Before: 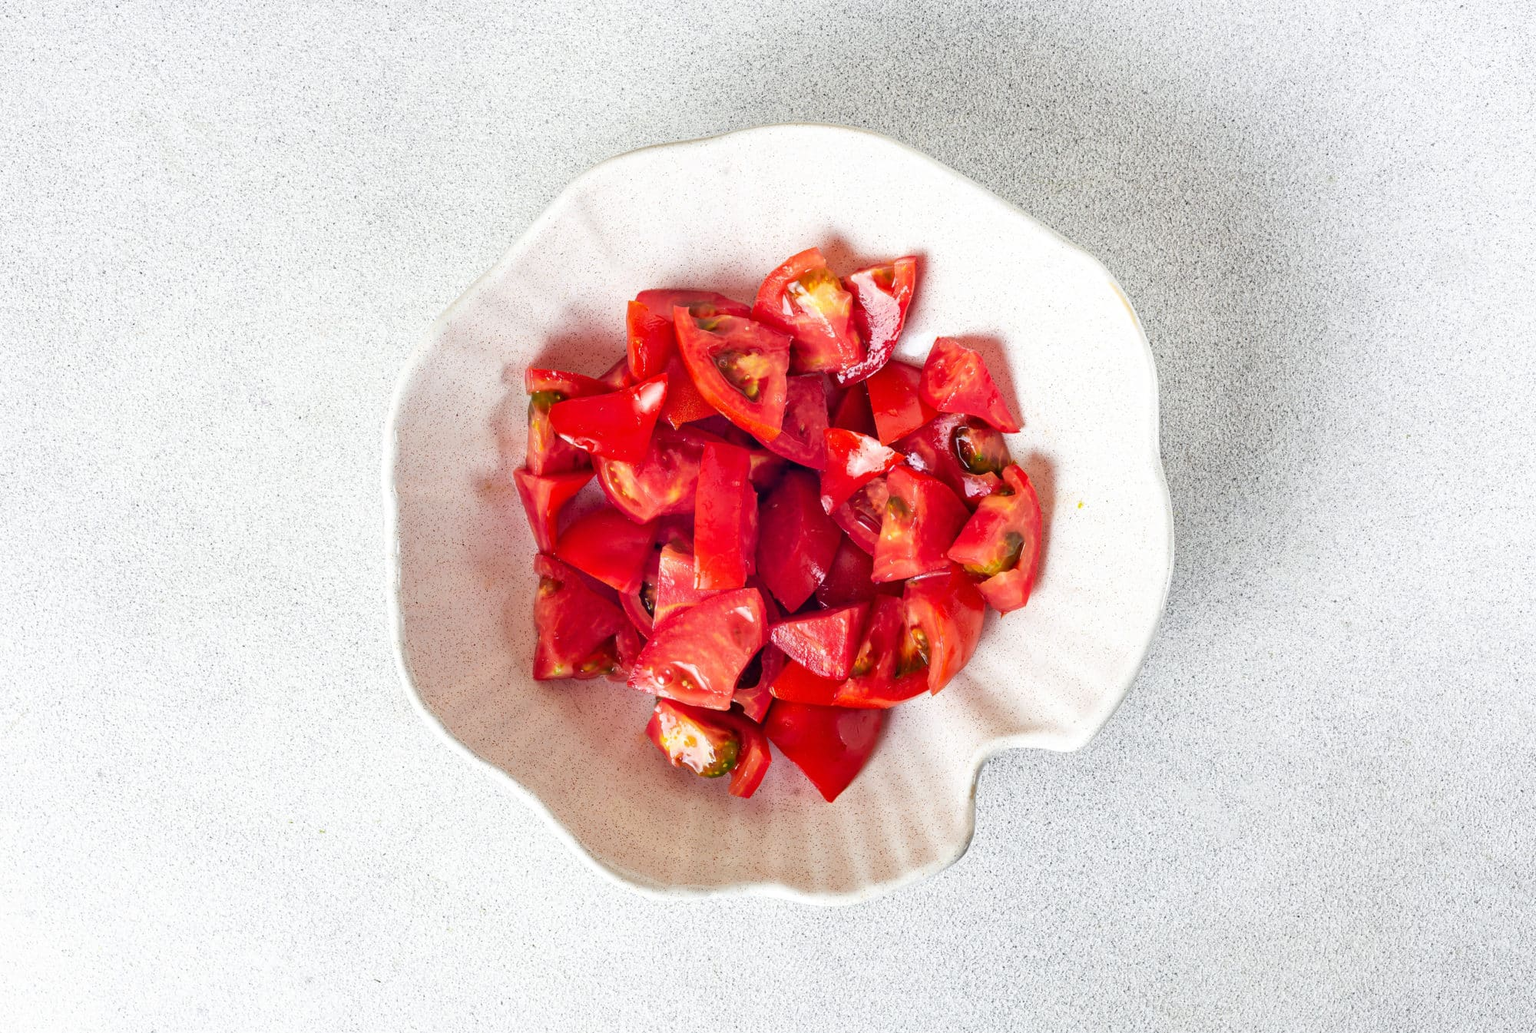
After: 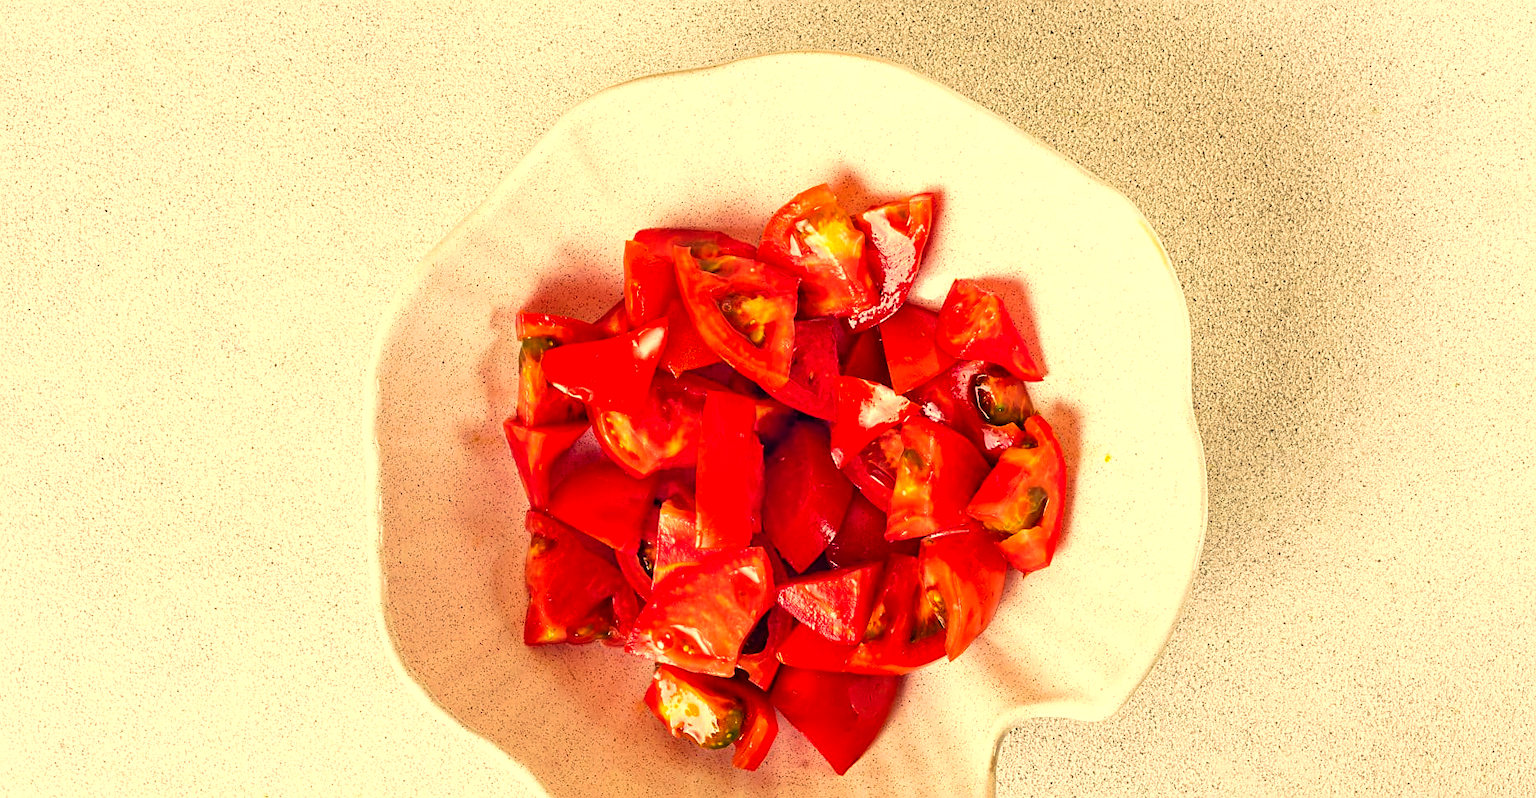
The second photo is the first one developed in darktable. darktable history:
velvia: strength 45%
white balance: red 1.138, green 0.996, blue 0.812
sharpen: on, module defaults
exposure: exposure 0.131 EV, compensate highlight preservation false
color balance rgb: perceptual saturation grading › global saturation 20%, global vibrance 20%
crop: left 2.737%, top 7.287%, right 3.421%, bottom 20.179%
